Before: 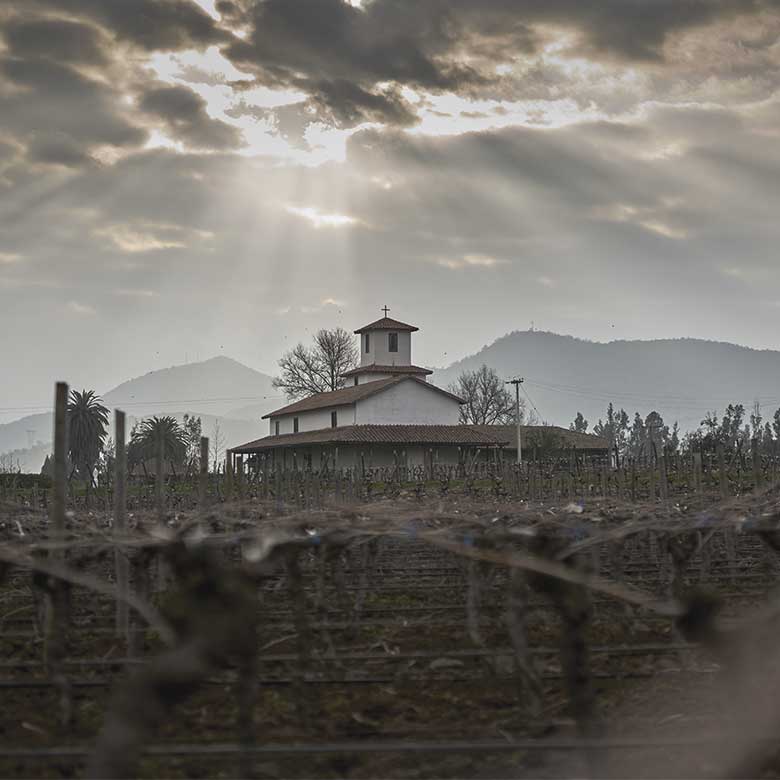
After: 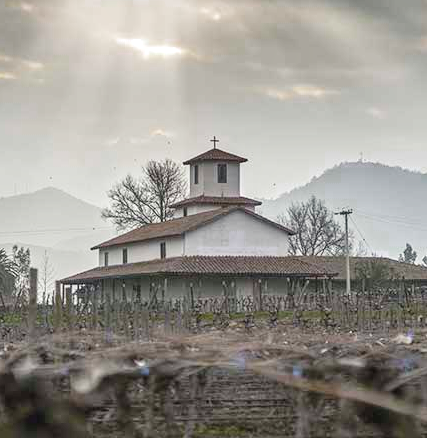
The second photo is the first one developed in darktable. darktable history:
contrast brightness saturation: brightness 0.146
crop and rotate: left 21.986%, top 21.78%, right 23.251%, bottom 21.964%
color balance rgb: shadows lift › chroma 1.935%, shadows lift › hue 265.68°, highlights gain › luminance 9.822%, linear chroma grading › global chroma 19.565%, perceptual saturation grading › global saturation 0.643%, global vibrance 20%
tone curve: curves: ch0 [(0, 0) (0.004, 0.001) (0.133, 0.112) (0.325, 0.362) (0.832, 0.893) (1, 1)], preserve colors none
local contrast: on, module defaults
color zones: curves: ch0 [(0.203, 0.433) (0.607, 0.517) (0.697, 0.696) (0.705, 0.897)]
shadows and highlights: low approximation 0.01, soften with gaussian
